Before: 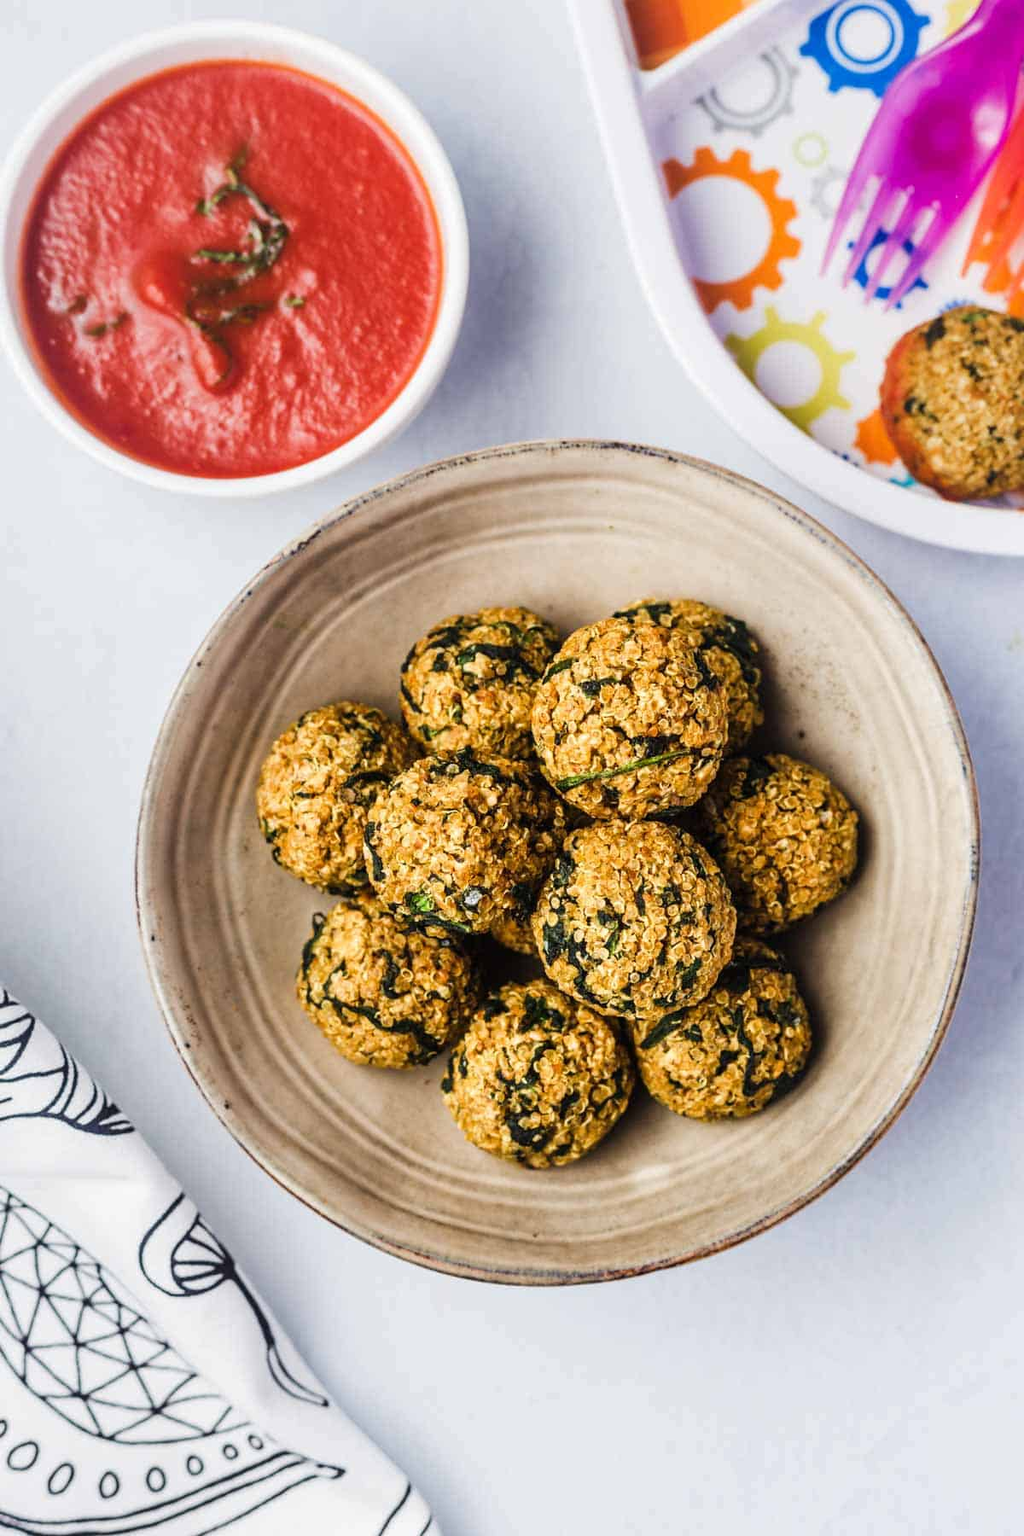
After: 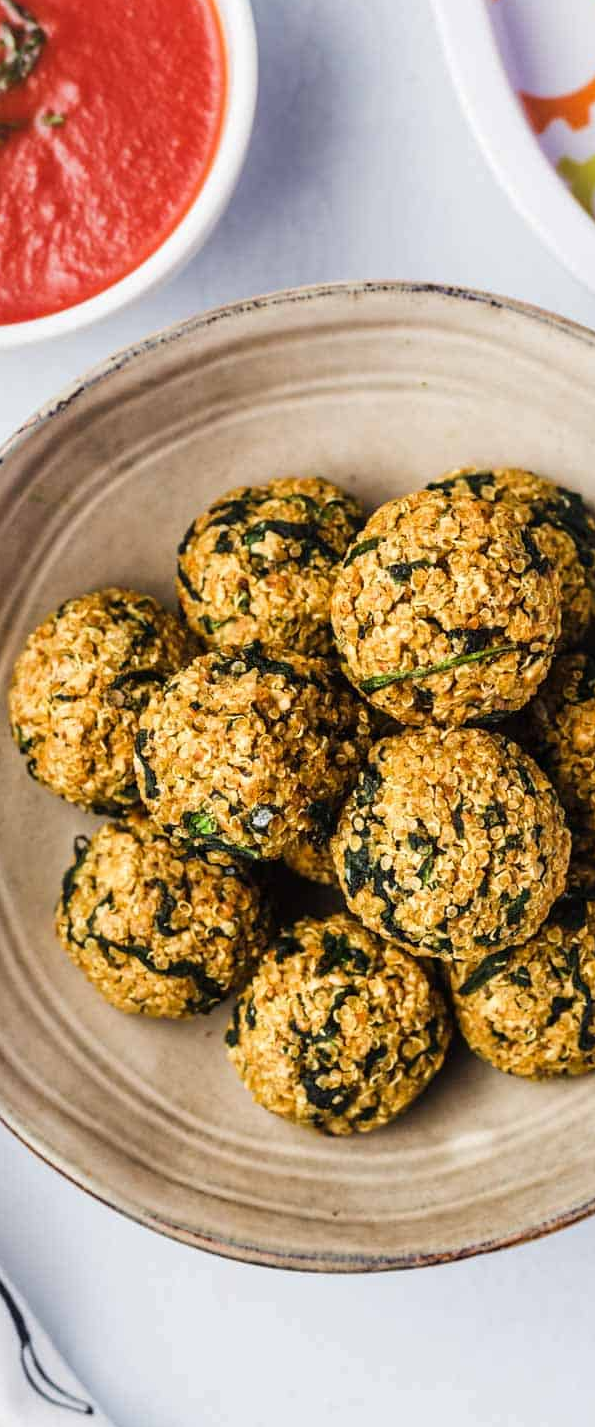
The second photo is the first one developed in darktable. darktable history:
crop and rotate: angle 0.012°, left 24.386%, top 13.04%, right 26.021%, bottom 7.674%
